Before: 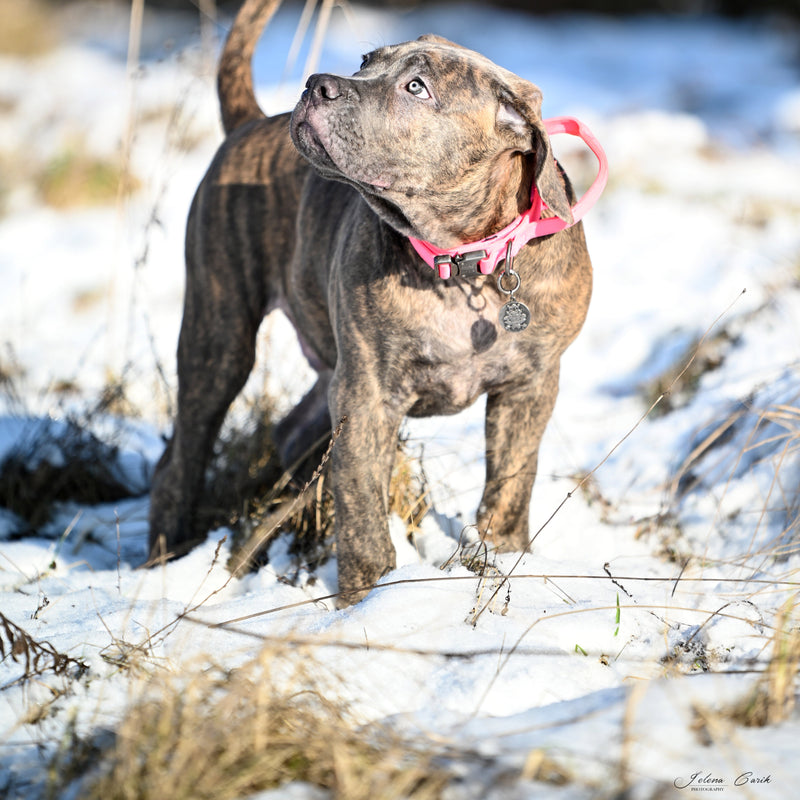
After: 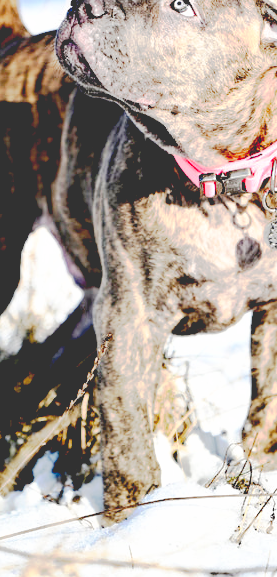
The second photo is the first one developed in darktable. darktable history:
crop and rotate: left 29.618%, top 10.252%, right 35.688%, bottom 17.604%
tone curve: curves: ch0 [(0, 0) (0.051, 0.047) (0.102, 0.099) (0.228, 0.262) (0.446, 0.527) (0.695, 0.778) (0.908, 0.946) (1, 1)]; ch1 [(0, 0) (0.339, 0.298) (0.402, 0.363) (0.453, 0.413) (0.485, 0.469) (0.494, 0.493) (0.504, 0.501) (0.525, 0.533) (0.563, 0.591) (0.597, 0.631) (1, 1)]; ch2 [(0, 0) (0.48, 0.48) (0.504, 0.5) (0.539, 0.554) (0.59, 0.628) (0.642, 0.682) (0.824, 0.815) (1, 1)], preserve colors none
base curve: curves: ch0 [(0.065, 0.026) (0.236, 0.358) (0.53, 0.546) (0.777, 0.841) (0.924, 0.992)], preserve colors none
